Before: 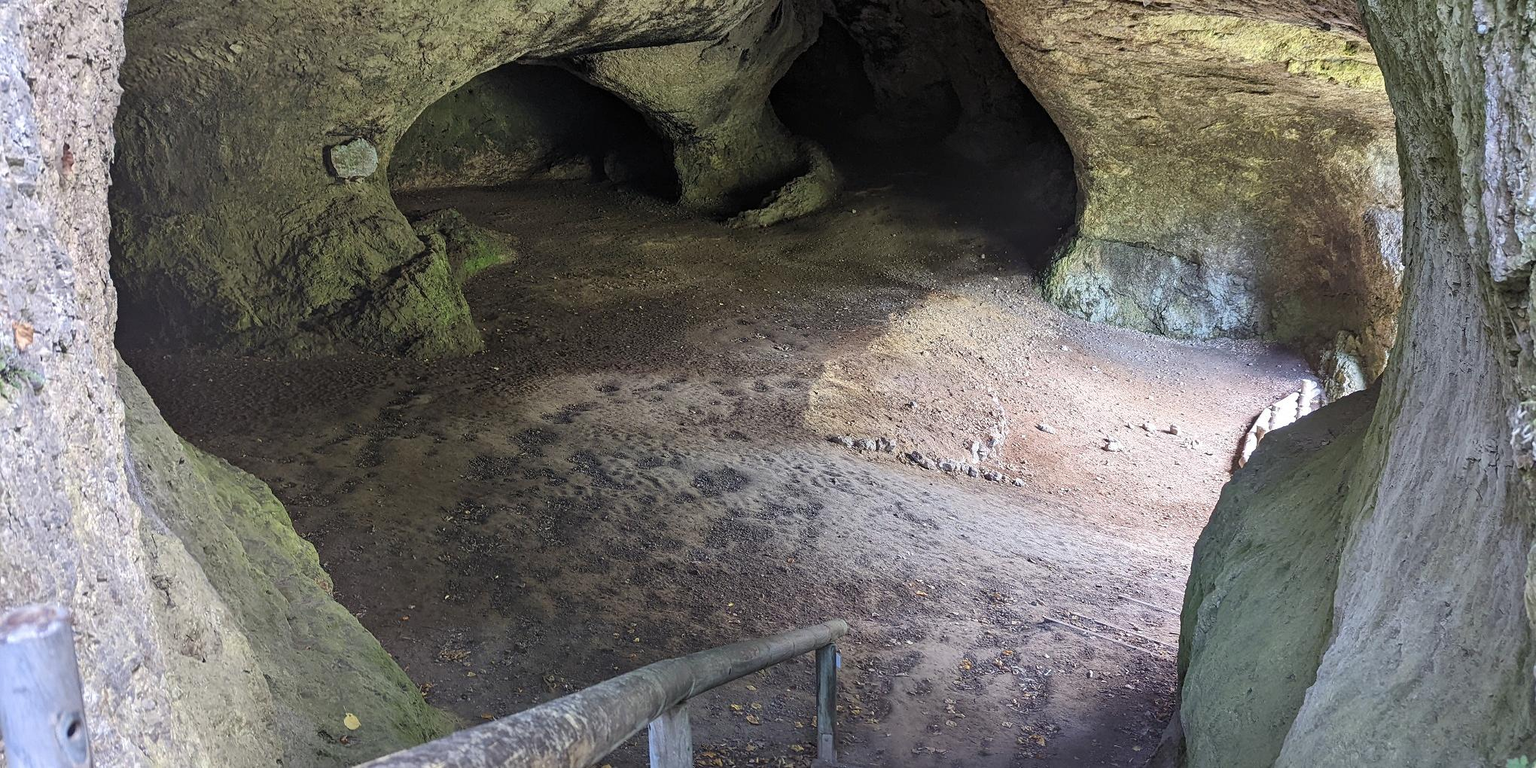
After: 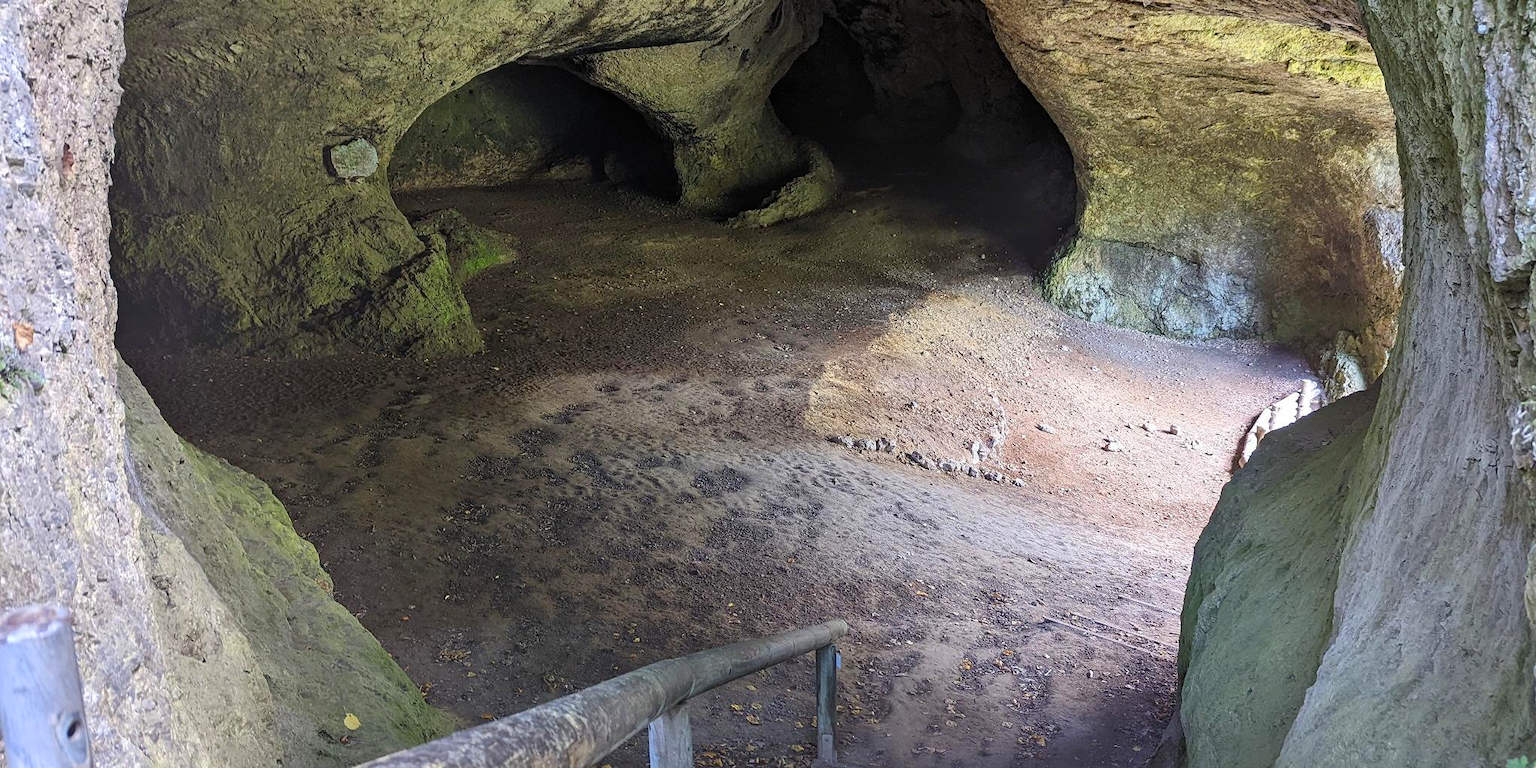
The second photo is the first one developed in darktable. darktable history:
color balance rgb: power › hue 211.7°, perceptual saturation grading › global saturation 25.432%
